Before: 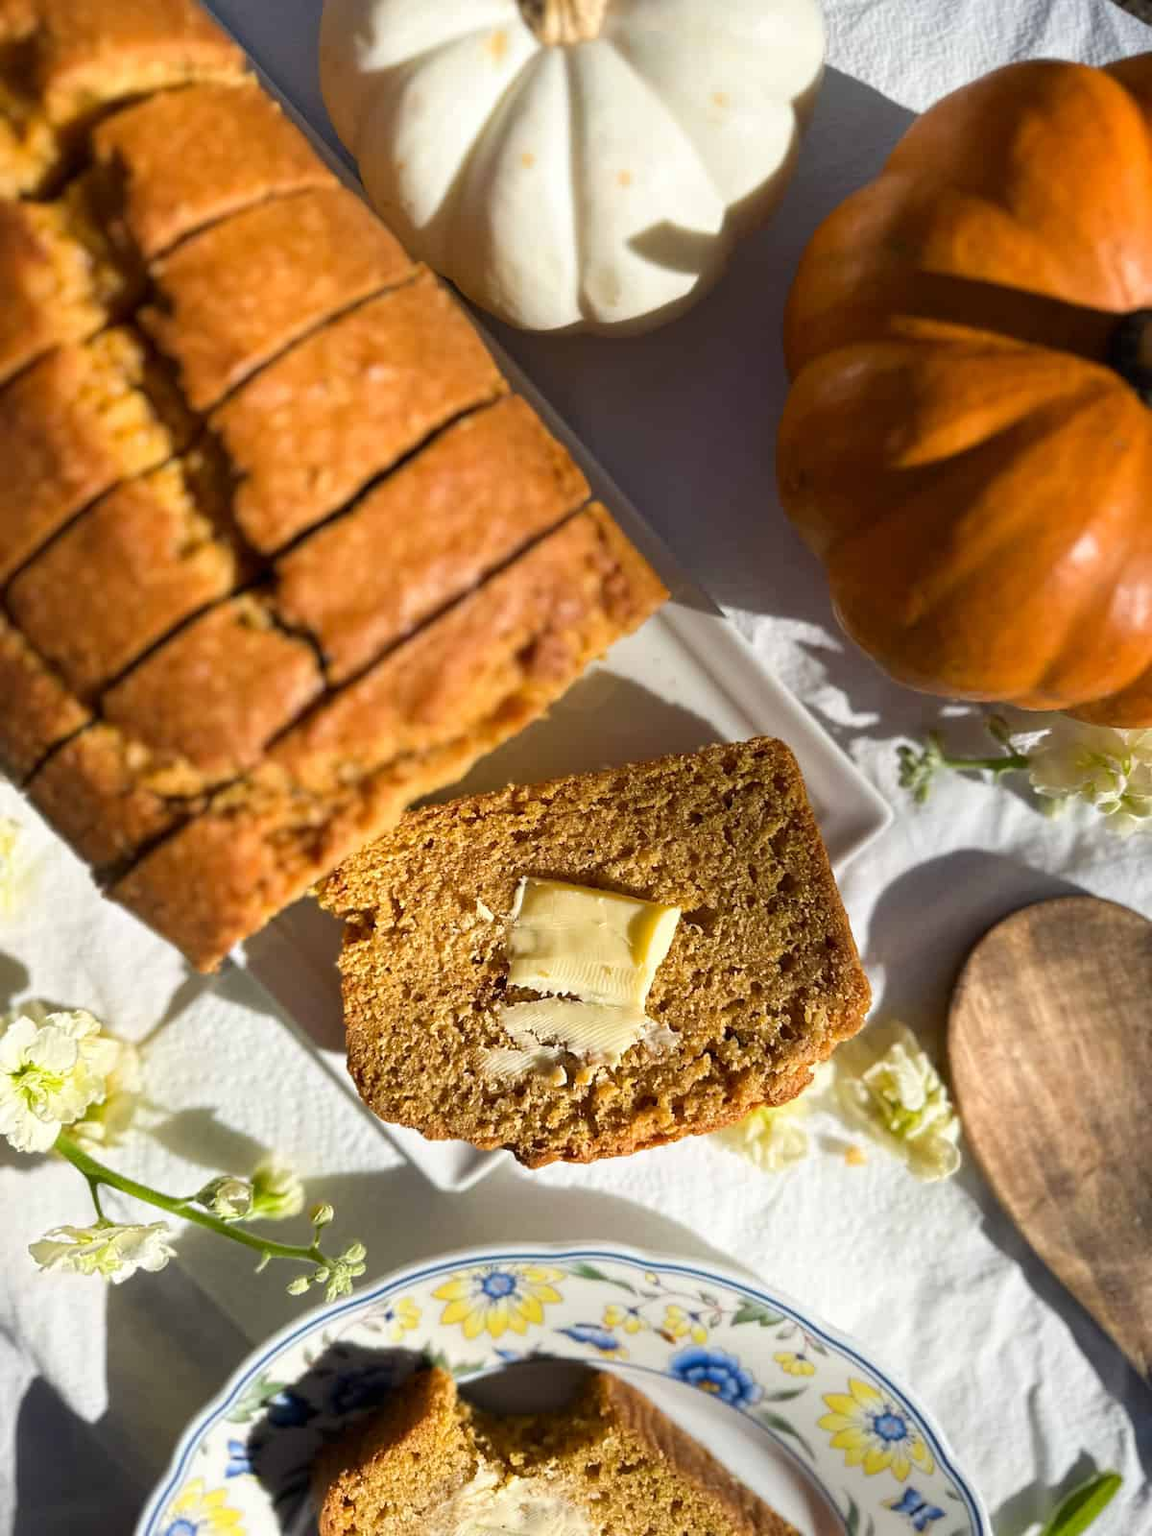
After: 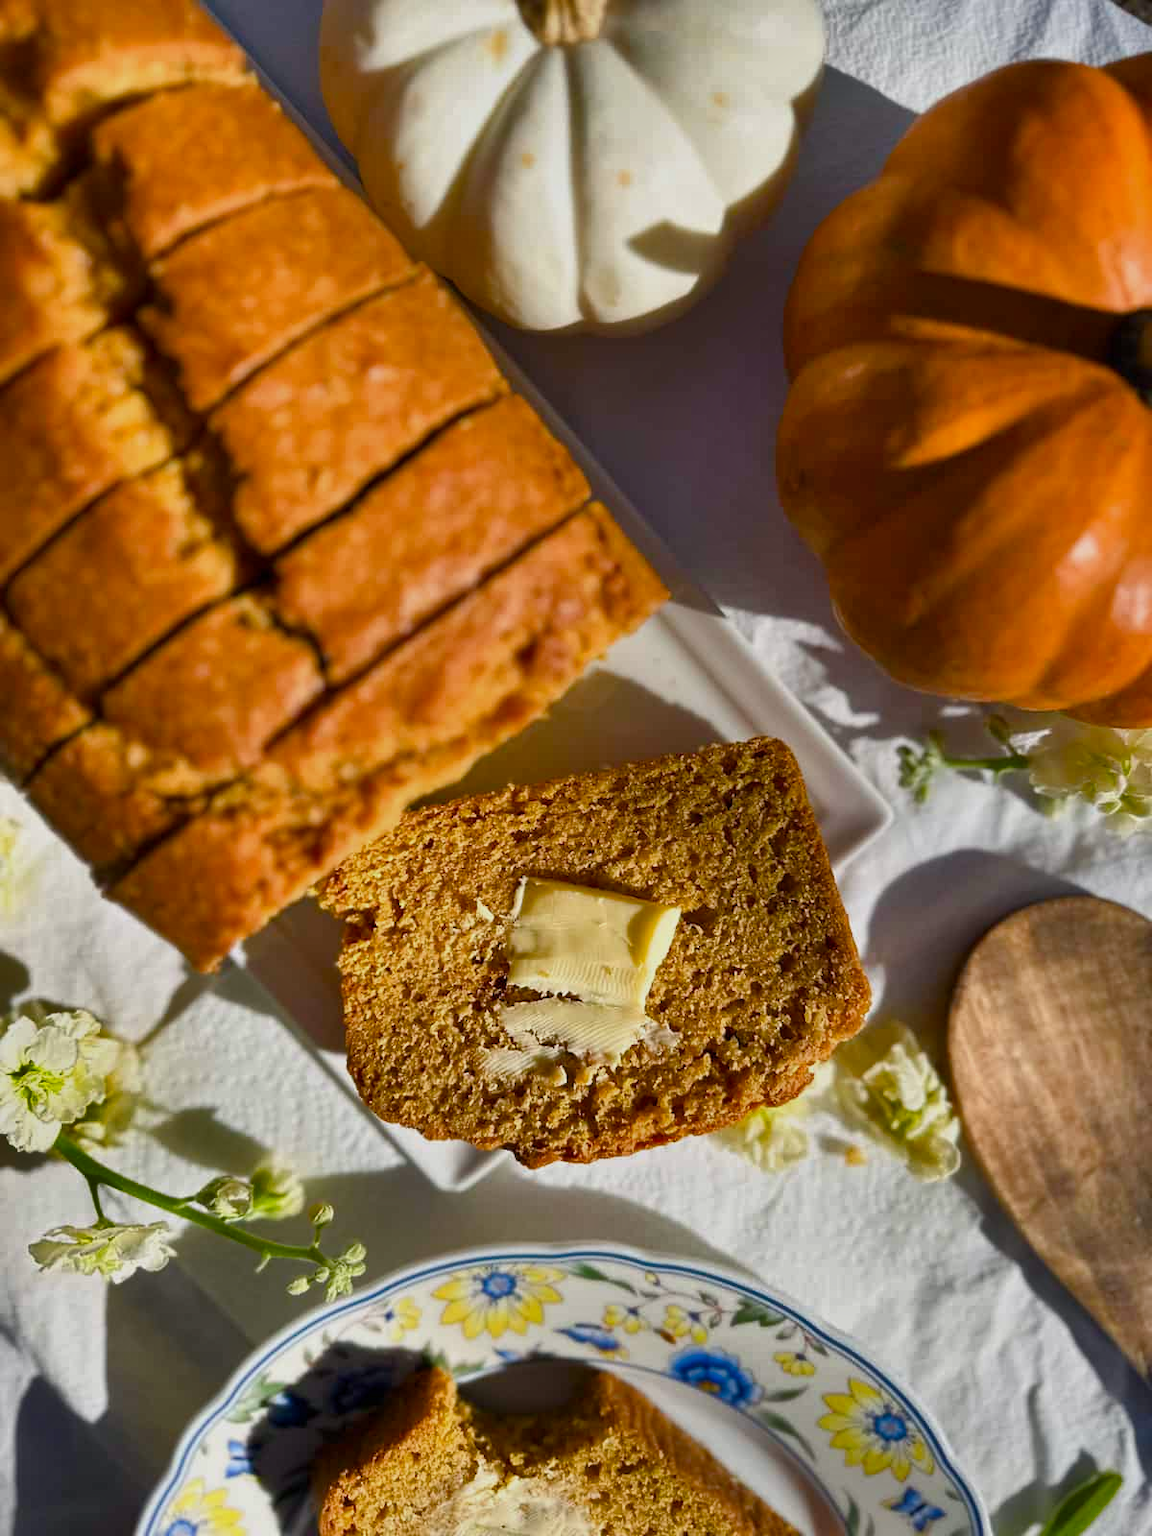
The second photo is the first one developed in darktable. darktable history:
shadows and highlights: shadows 79.61, white point adjustment -9.16, highlights -61.27, soften with gaussian
color balance rgb: shadows lift › luminance -9.075%, power › chroma 0.503%, power › hue 258.32°, perceptual saturation grading › global saturation -0.146%, perceptual saturation grading › highlights -9.053%, perceptual saturation grading › mid-tones 18.337%, perceptual saturation grading › shadows 28.48%, global vibrance 20%
